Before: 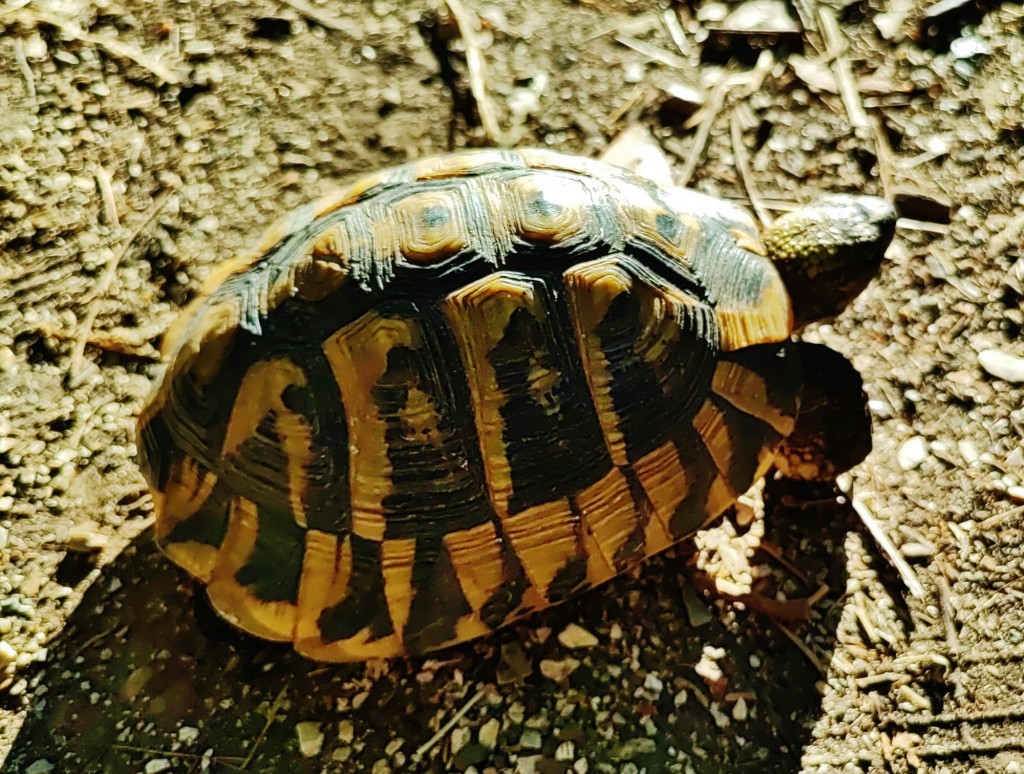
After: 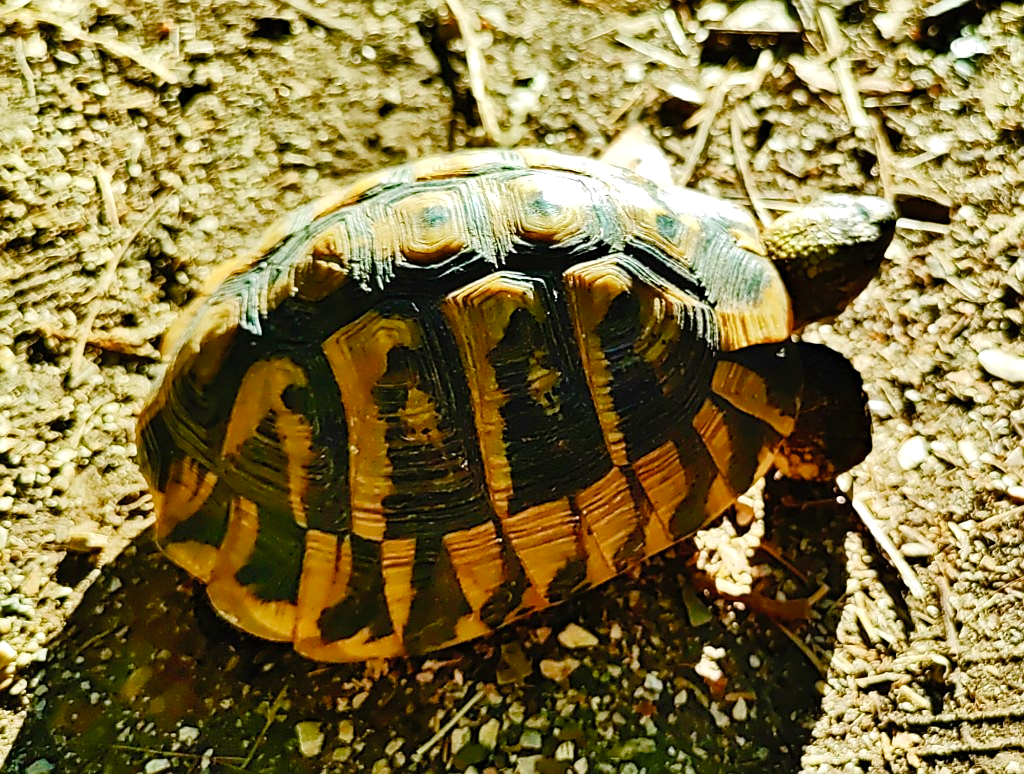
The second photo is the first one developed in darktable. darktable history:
color balance rgb: perceptual saturation grading › global saturation 24.92%, perceptual saturation grading › highlights -50.276%, perceptual saturation grading › shadows 31.193%, global vibrance 20%
exposure: exposure 0.208 EV, compensate exposure bias true, compensate highlight preservation false
contrast brightness saturation: contrast 0.029, brightness 0.062, saturation 0.127
haze removal: compatibility mode true, adaptive false
sharpen: radius 1.555, amount 0.371, threshold 1.249
